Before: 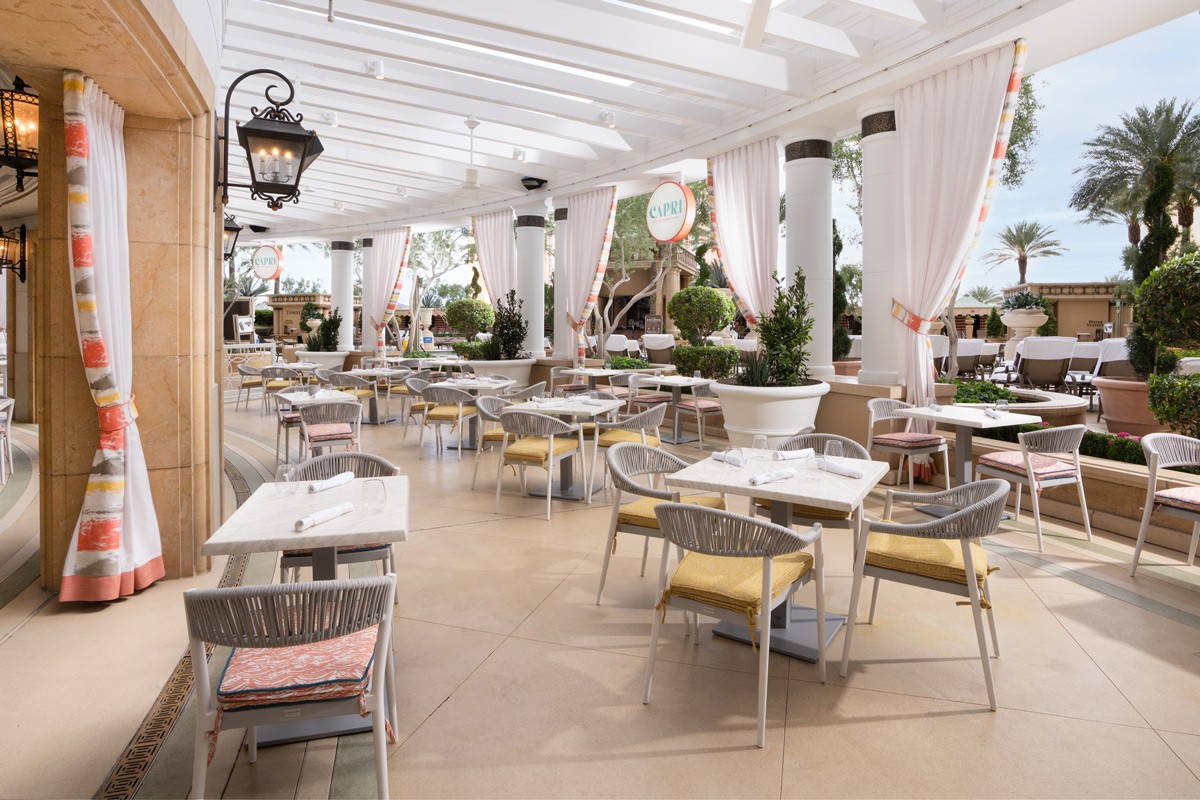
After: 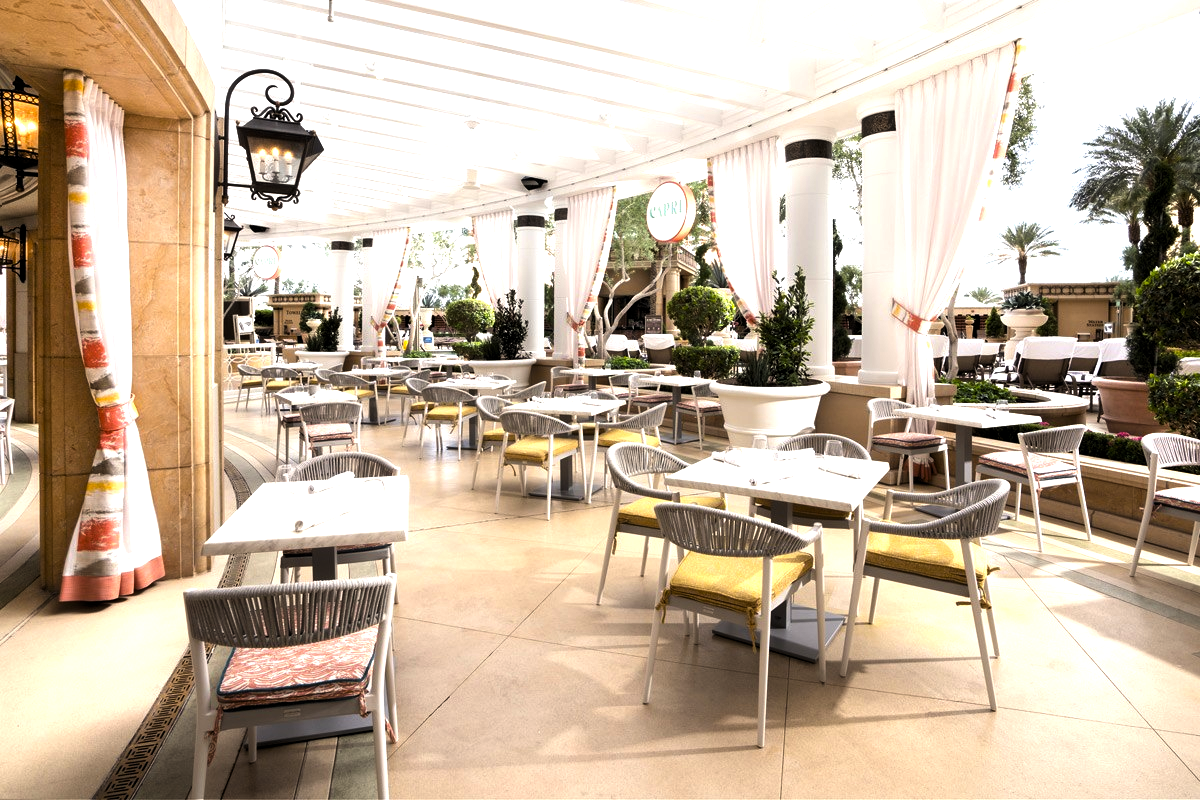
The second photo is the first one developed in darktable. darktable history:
color calibration: output colorfulness [0, 0.315, 0, 0], x 0.341, y 0.355, temperature 5166 K
levels: levels [0.044, 0.475, 0.791]
